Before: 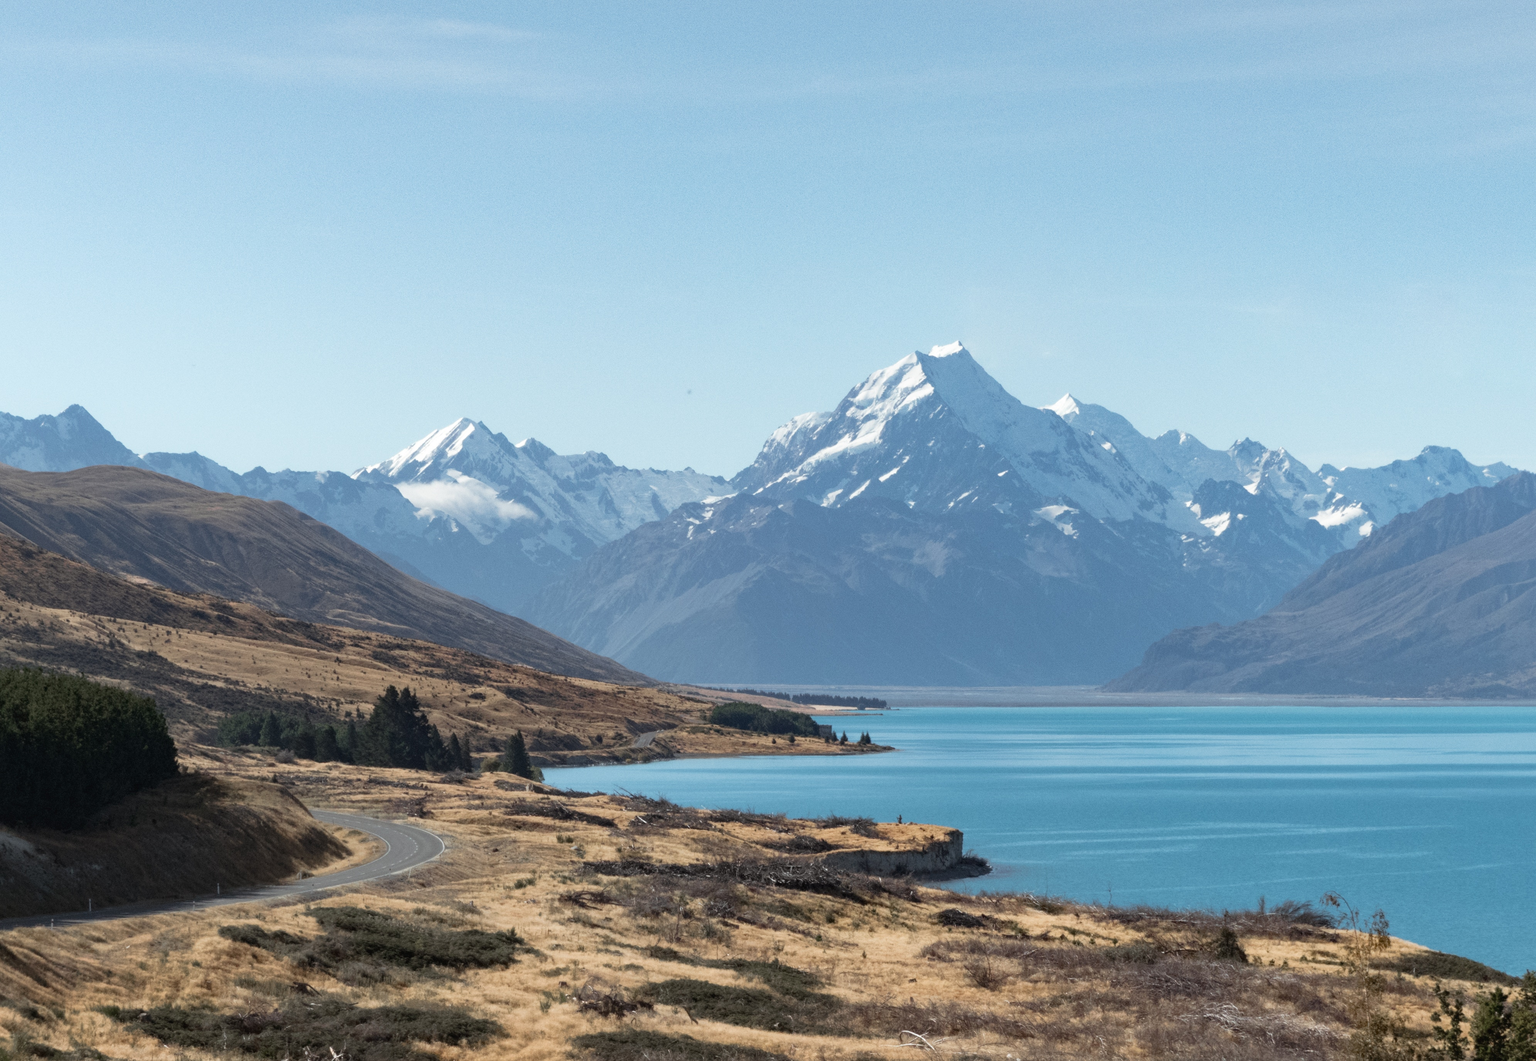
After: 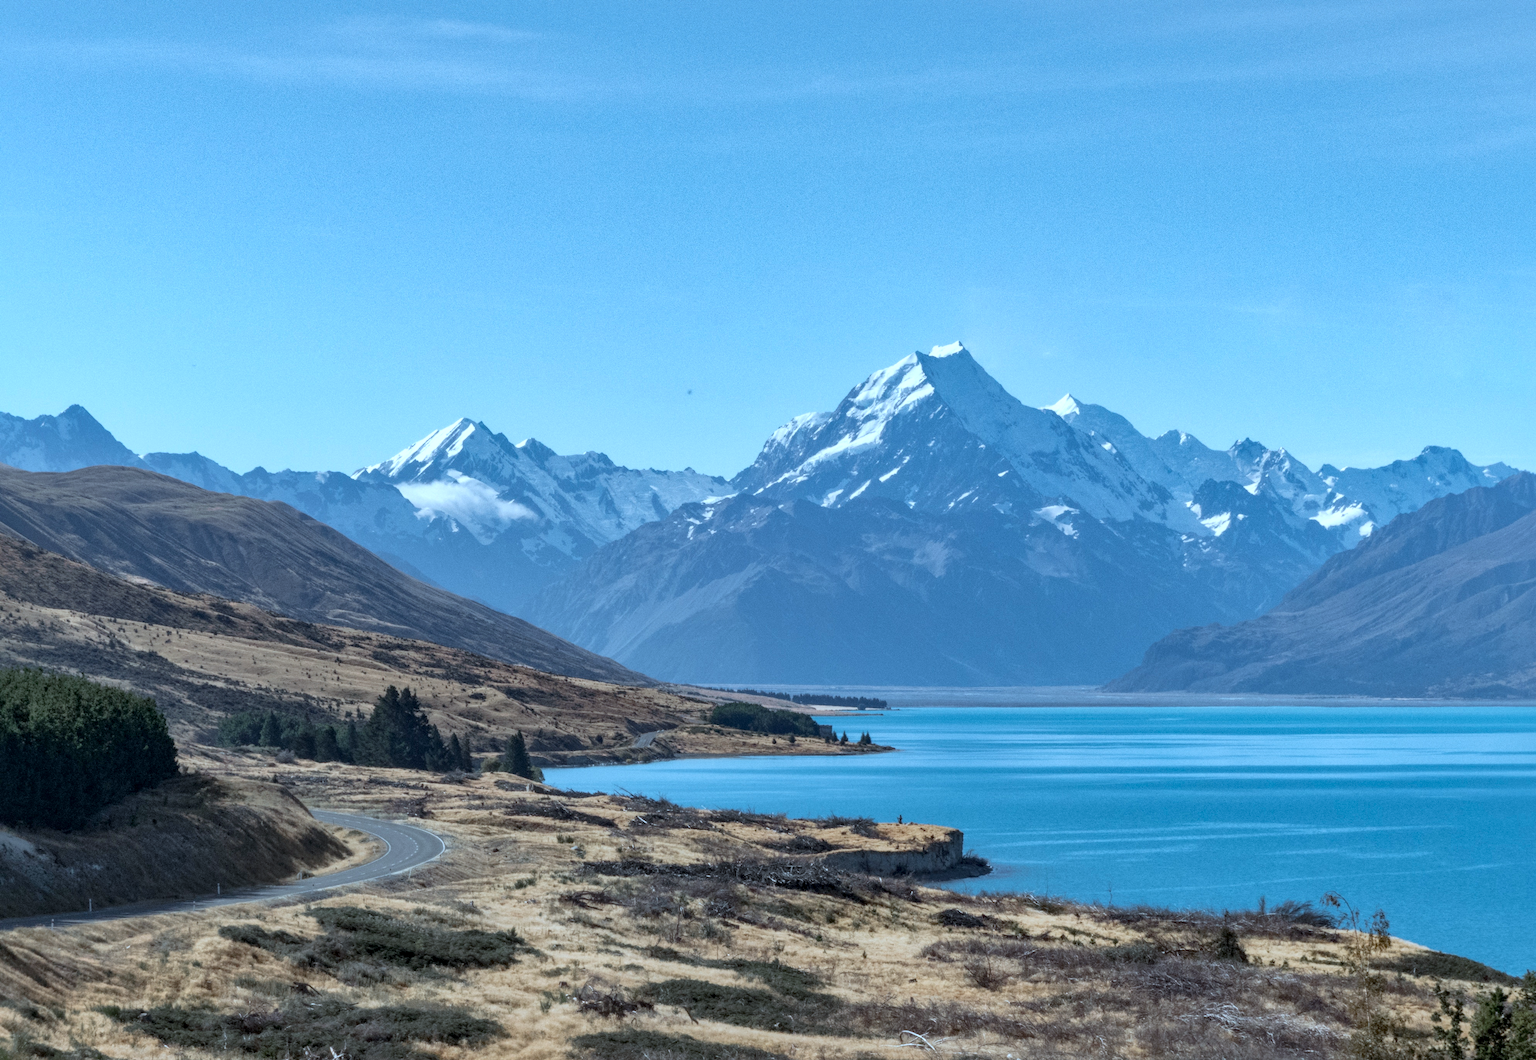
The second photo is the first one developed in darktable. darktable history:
color calibration: illuminant Planckian (black body), x 0.378, y 0.375, temperature 4065 K
local contrast: detail 130%
white balance: red 0.976, blue 1.04
shadows and highlights: on, module defaults
